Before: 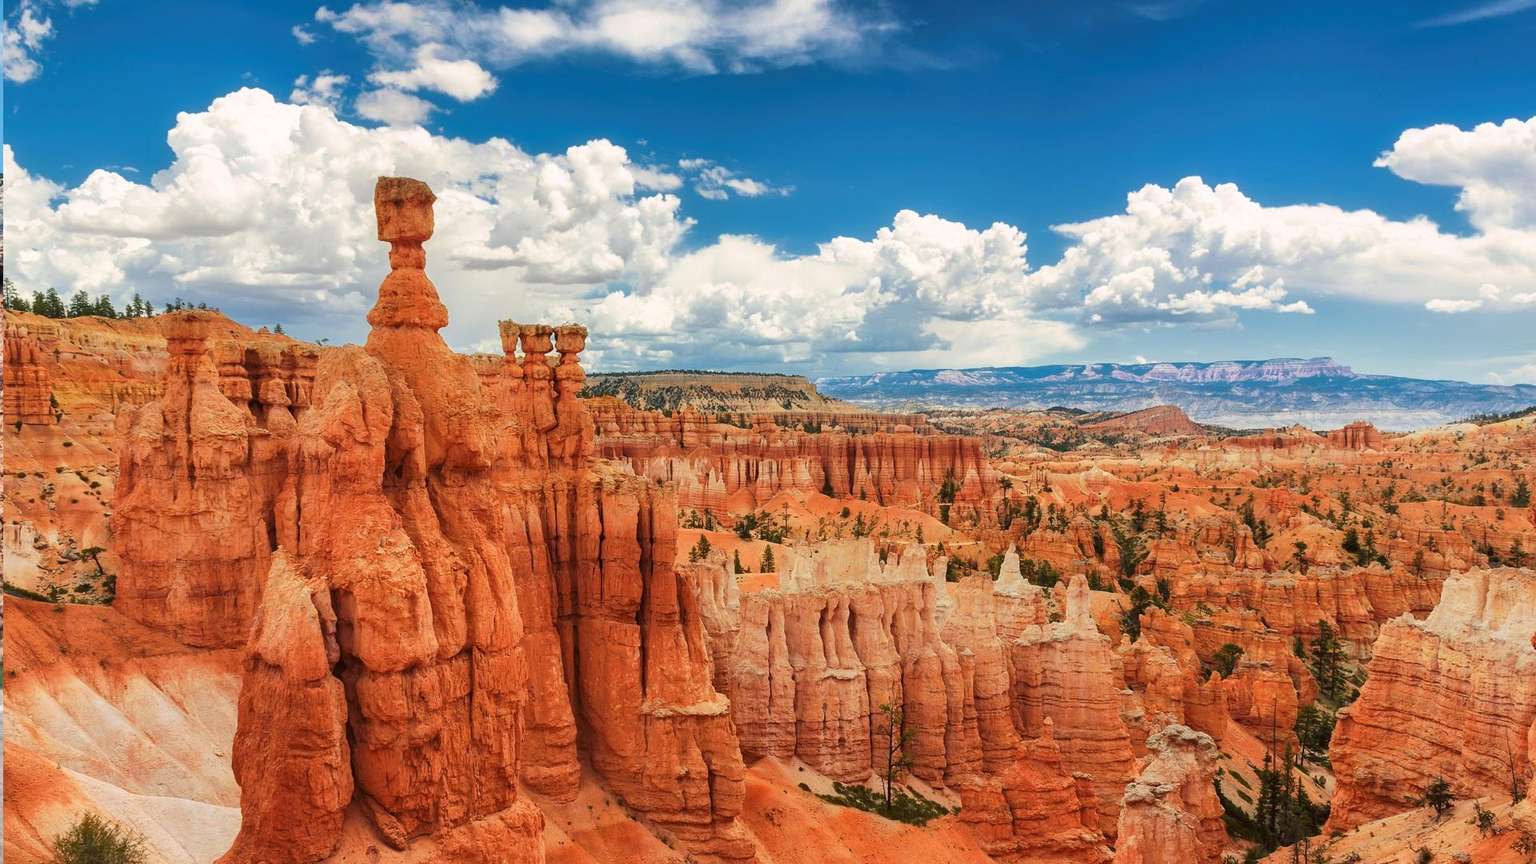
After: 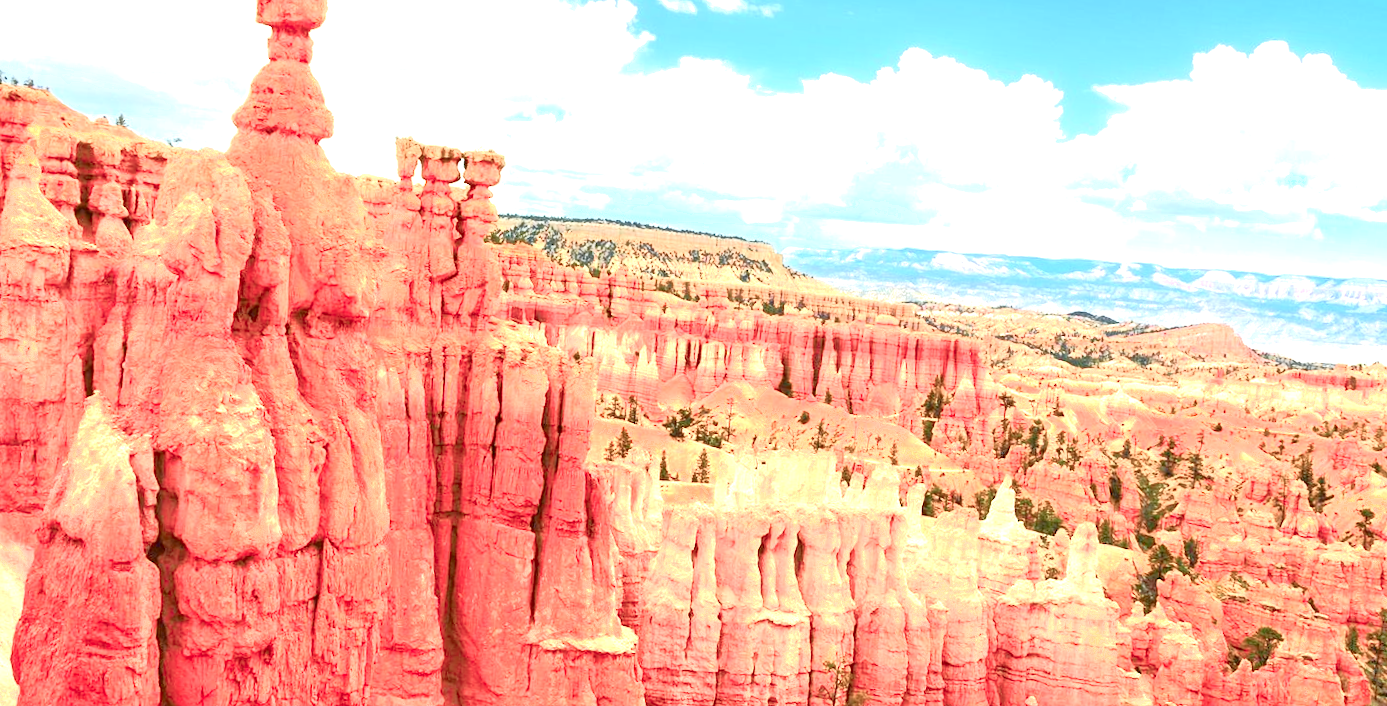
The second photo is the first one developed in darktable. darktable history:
crop and rotate: angle -3.37°, left 9.79%, top 20.73%, right 12.42%, bottom 11.82%
local contrast: mode bilateral grid, contrast 28, coarseness 16, detail 115%, midtone range 0.2
rotate and perspective: rotation 2.17°, automatic cropping off
tone equalizer: -7 EV 0.15 EV, -6 EV 0.6 EV, -5 EV 1.15 EV, -4 EV 1.33 EV, -3 EV 1.15 EV, -2 EV 0.6 EV, -1 EV 0.15 EV, mask exposure compensation -0.5 EV
tone curve: curves: ch0 [(0, 0) (0.081, 0.044) (0.192, 0.125) (0.283, 0.238) (0.416, 0.449) (0.495, 0.524) (0.686, 0.743) (0.826, 0.865) (0.978, 0.988)]; ch1 [(0, 0) (0.161, 0.092) (0.35, 0.33) (0.392, 0.392) (0.427, 0.426) (0.479, 0.472) (0.505, 0.497) (0.521, 0.514) (0.547, 0.568) (0.579, 0.597) (0.625, 0.627) (0.678, 0.733) (1, 1)]; ch2 [(0, 0) (0.346, 0.362) (0.404, 0.427) (0.502, 0.495) (0.531, 0.523) (0.549, 0.554) (0.582, 0.596) (0.629, 0.642) (0.717, 0.678) (1, 1)], color space Lab, independent channels, preserve colors none
shadows and highlights: shadows 0, highlights 40
exposure: black level correction 0, exposure 1.45 EV, compensate exposure bias true, compensate highlight preservation false
